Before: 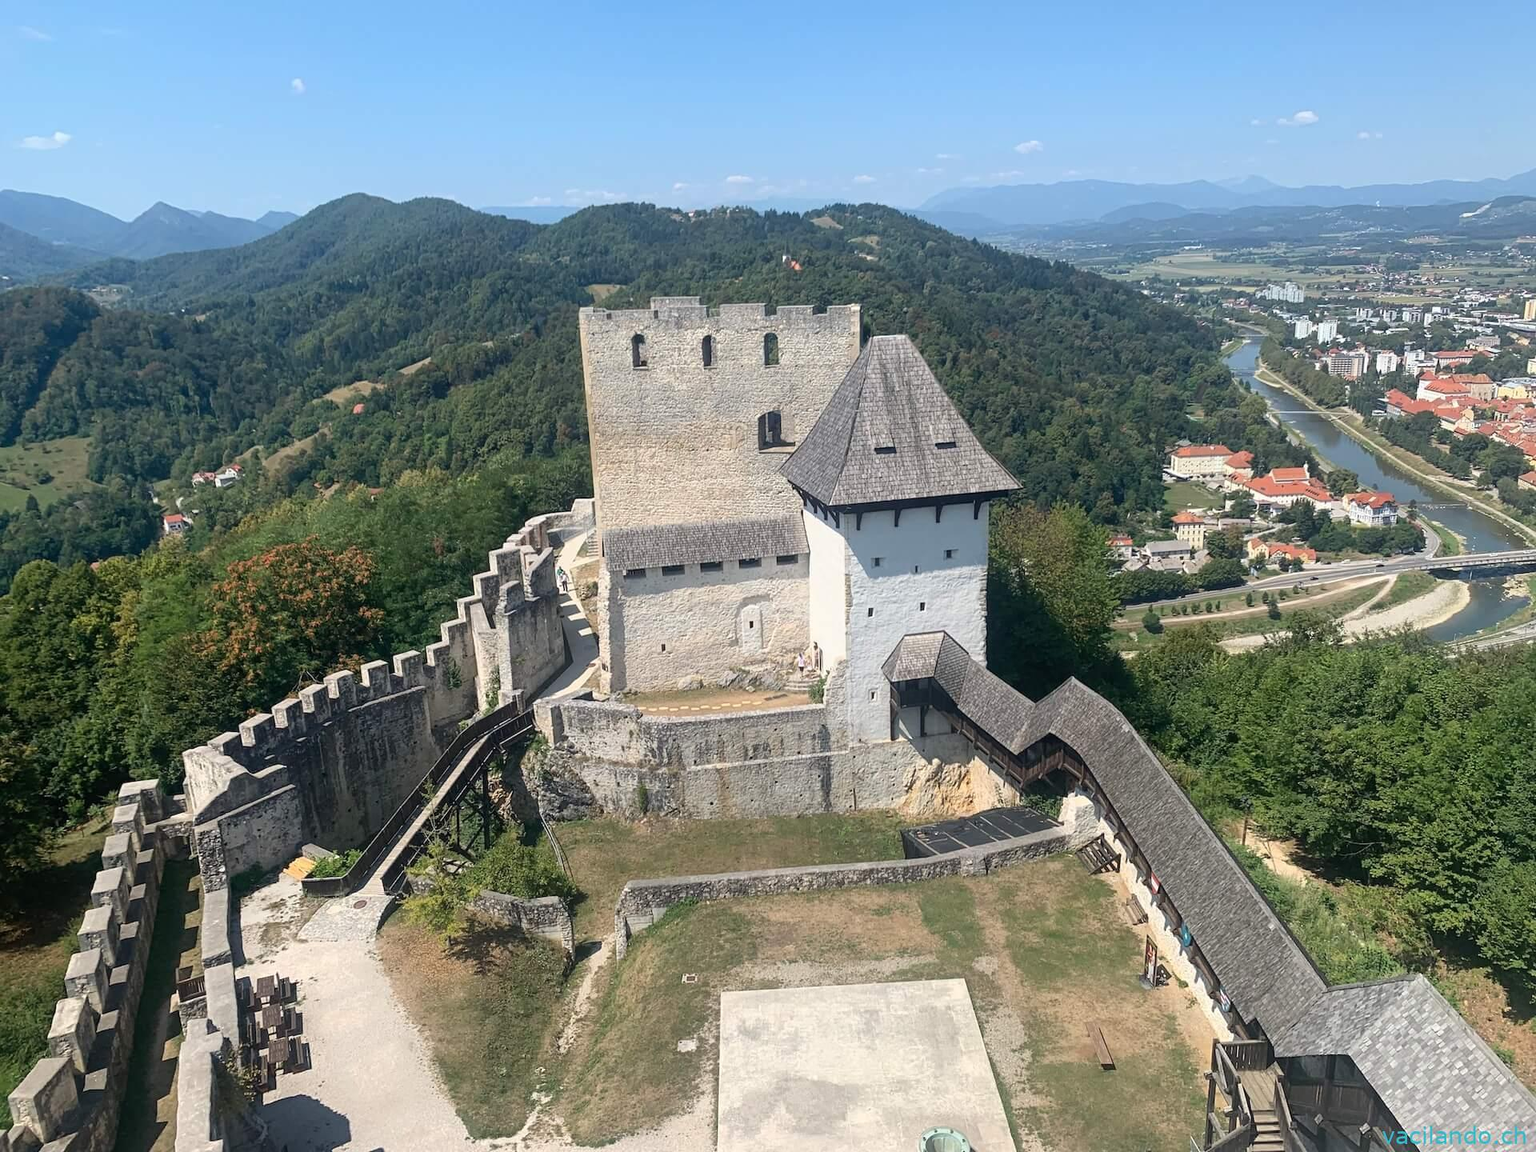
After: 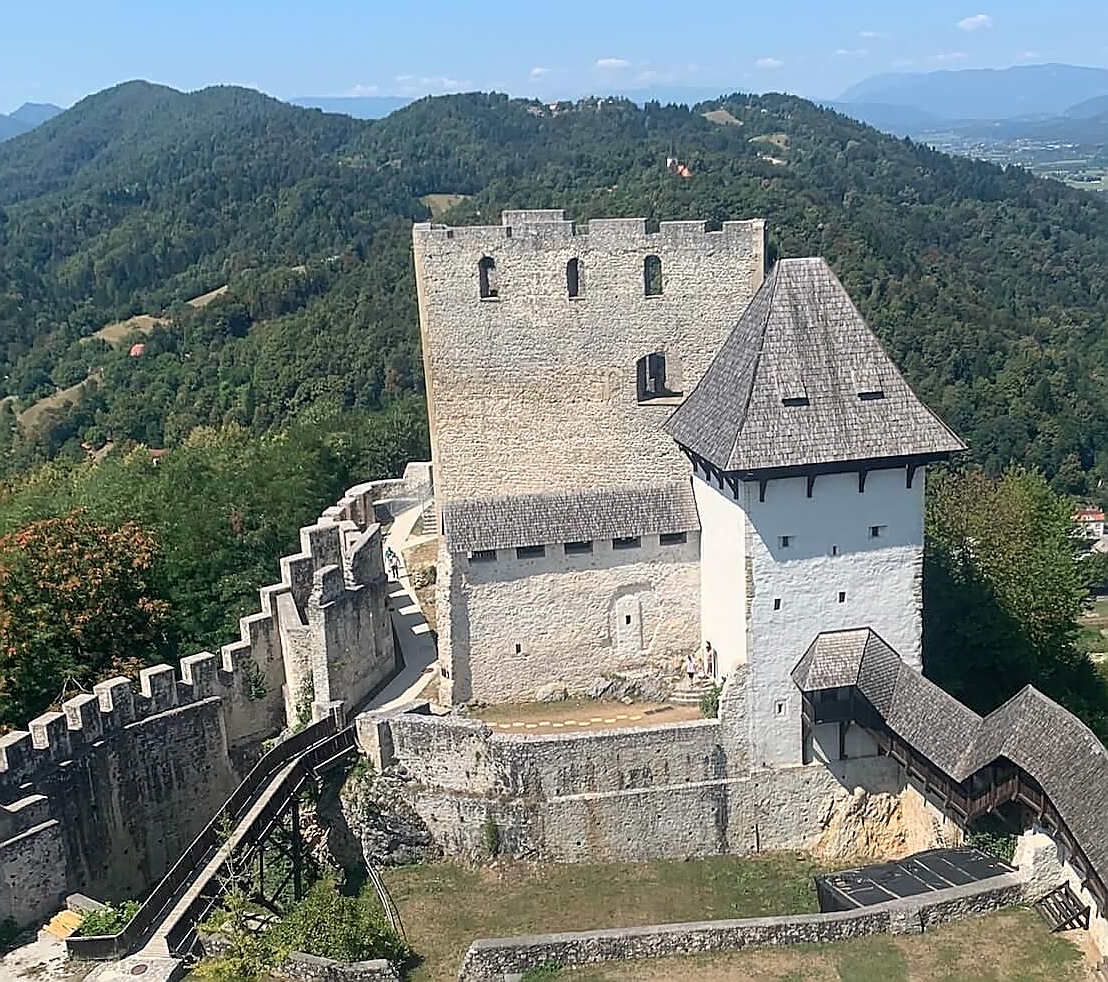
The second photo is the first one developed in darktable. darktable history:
crop: left 16.202%, top 11.208%, right 26.045%, bottom 20.557%
sharpen: radius 1.4, amount 1.25, threshold 0.7
